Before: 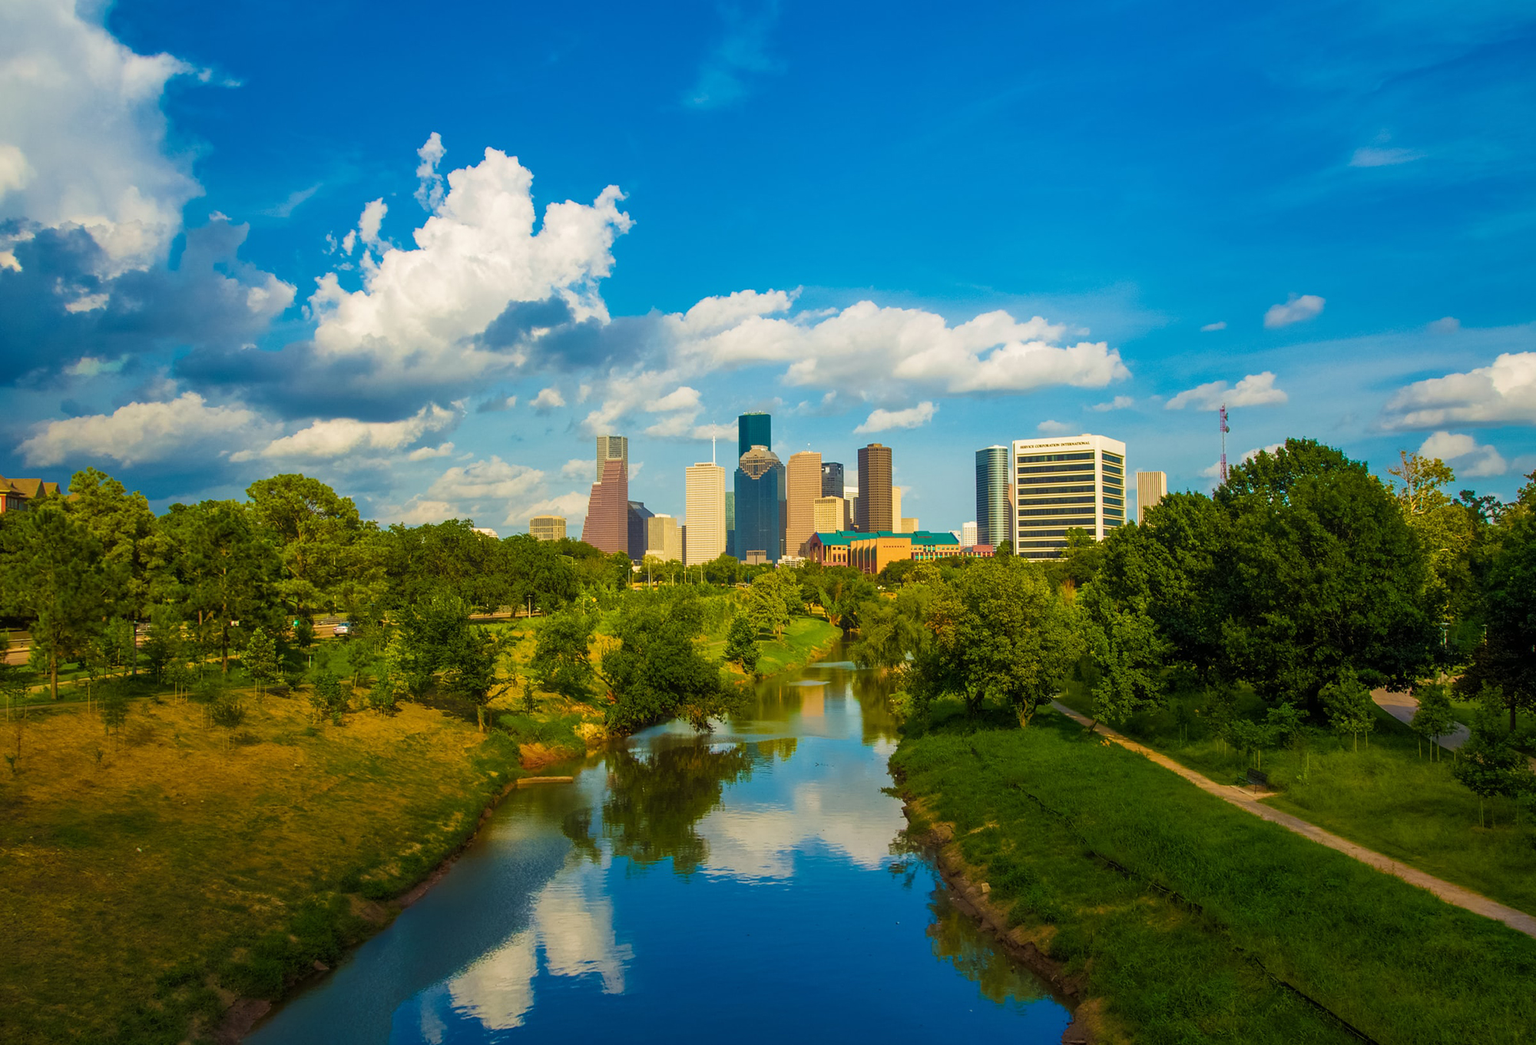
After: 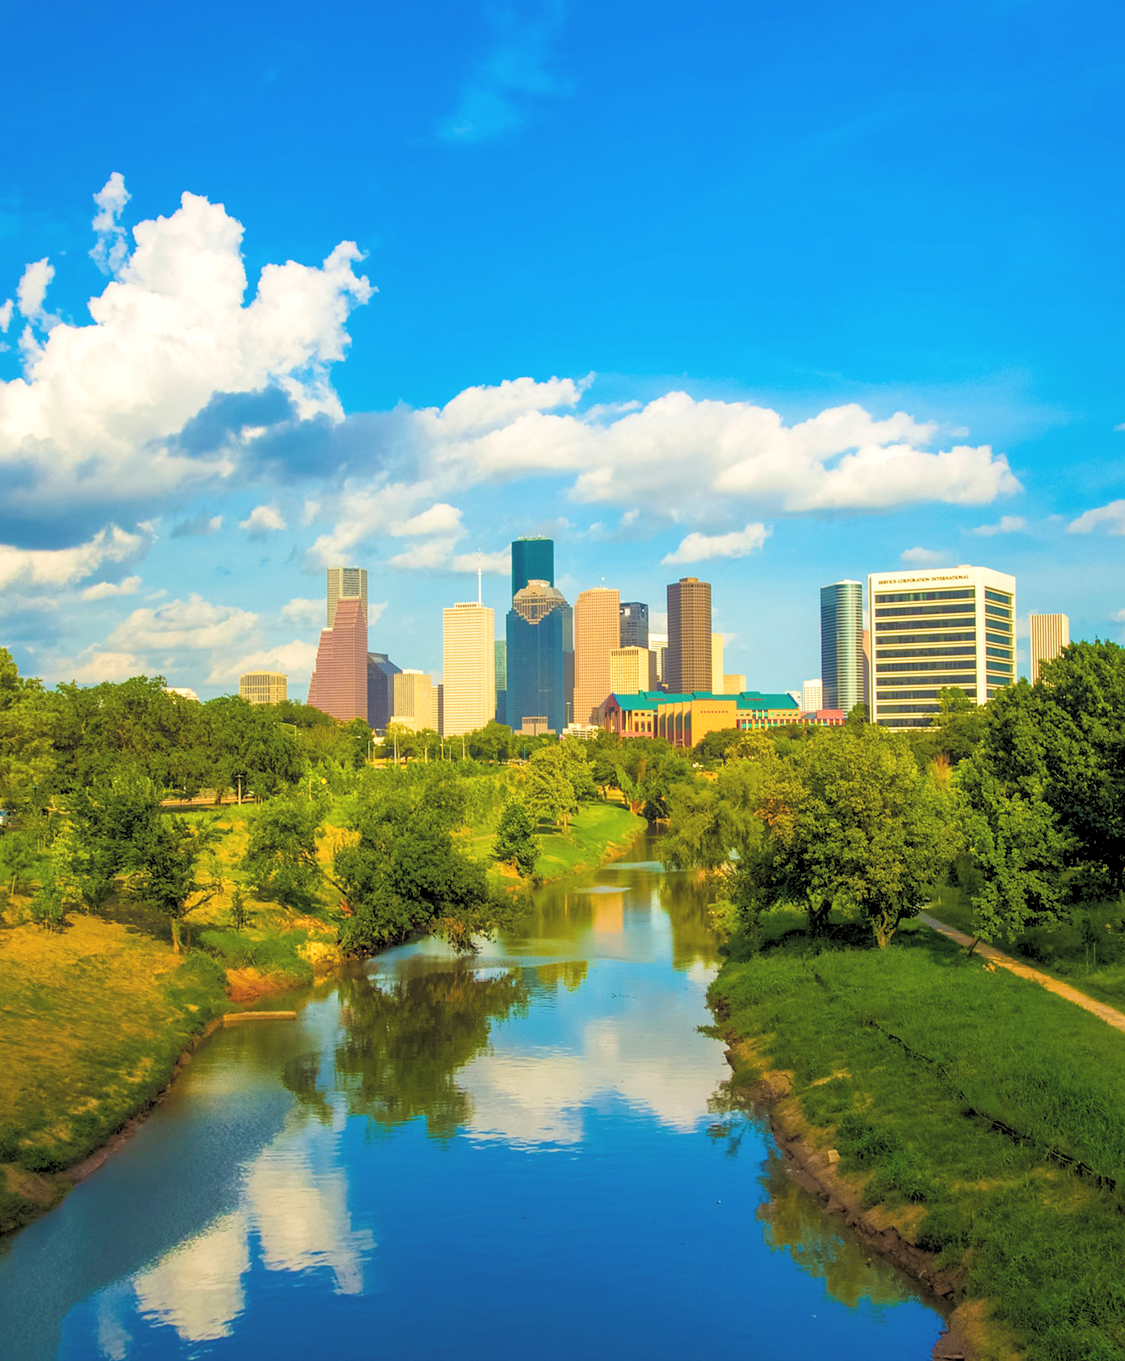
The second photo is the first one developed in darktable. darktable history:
crop and rotate: left 22.516%, right 21.234%
exposure: black level correction -0.005, exposure 0.622 EV, compensate highlight preservation false
rgb levels: preserve colors sum RGB, levels [[0.038, 0.433, 0.934], [0, 0.5, 1], [0, 0.5, 1]]
